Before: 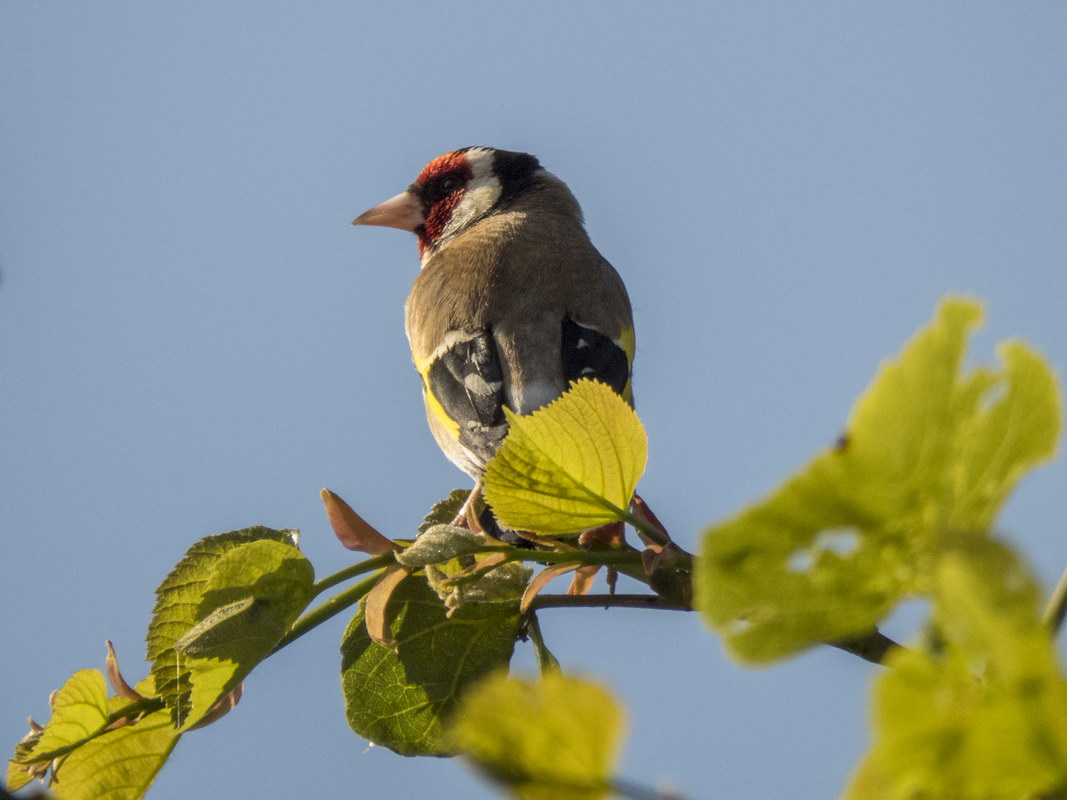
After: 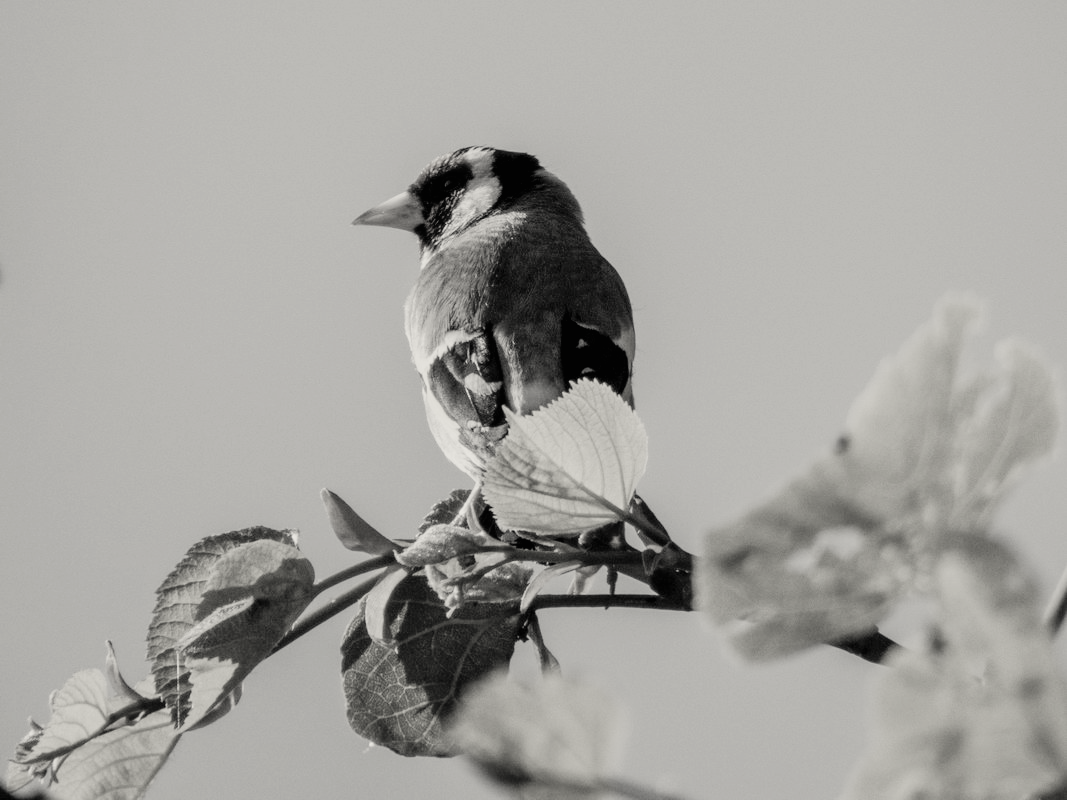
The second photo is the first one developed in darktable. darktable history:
filmic rgb: black relative exposure -5.02 EV, white relative exposure 3.56 EV, hardness 3.18, contrast 1.299, highlights saturation mix -49.31%, preserve chrominance no, color science v5 (2021), contrast in shadows safe, contrast in highlights safe
contrast brightness saturation: brightness 0.153
color correction: highlights b* 2.99
